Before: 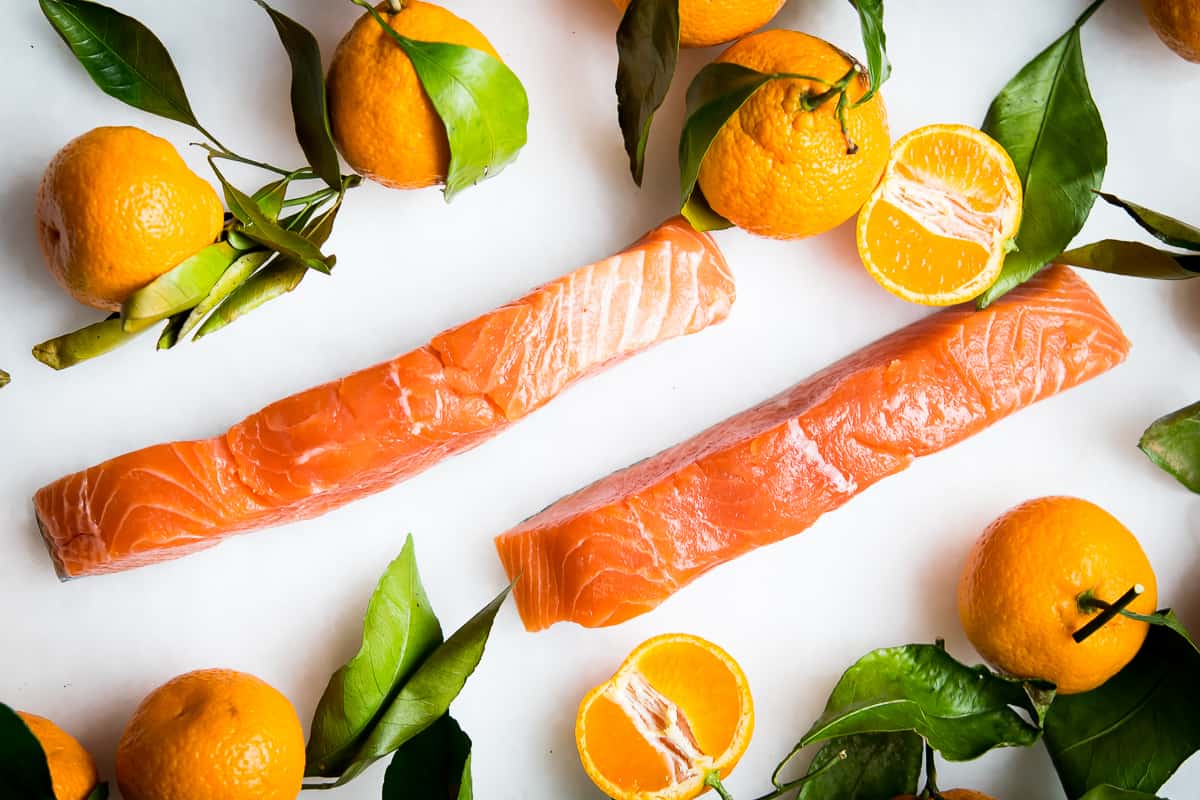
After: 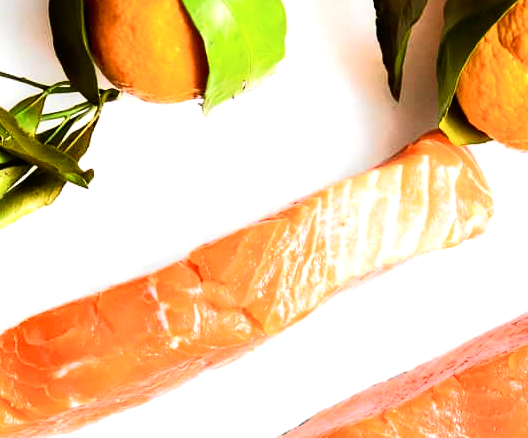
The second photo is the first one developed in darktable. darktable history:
tone equalizer: -8 EV -0.75 EV, -7 EV -0.7 EV, -6 EV -0.6 EV, -5 EV -0.4 EV, -3 EV 0.4 EV, -2 EV 0.6 EV, -1 EV 0.7 EV, +0 EV 0.75 EV, edges refinement/feathering 500, mask exposure compensation -1.57 EV, preserve details no
tone curve: curves: ch0 [(0, 0.006) (0.037, 0.022) (0.123, 0.105) (0.19, 0.173) (0.277, 0.279) (0.474, 0.517) (0.597, 0.662) (0.687, 0.774) (0.855, 0.891) (1, 0.982)]; ch1 [(0, 0) (0.243, 0.245) (0.422, 0.415) (0.493, 0.498) (0.508, 0.503) (0.531, 0.55) (0.551, 0.582) (0.626, 0.672) (0.694, 0.732) (1, 1)]; ch2 [(0, 0) (0.249, 0.216) (0.356, 0.329) (0.424, 0.442) (0.476, 0.477) (0.498, 0.503) (0.517, 0.524) (0.532, 0.547) (0.562, 0.592) (0.614, 0.657) (0.706, 0.748) (0.808, 0.809) (0.991, 0.968)], color space Lab, independent channels, preserve colors none
crop: left 20.248%, top 10.86%, right 35.675%, bottom 34.321%
